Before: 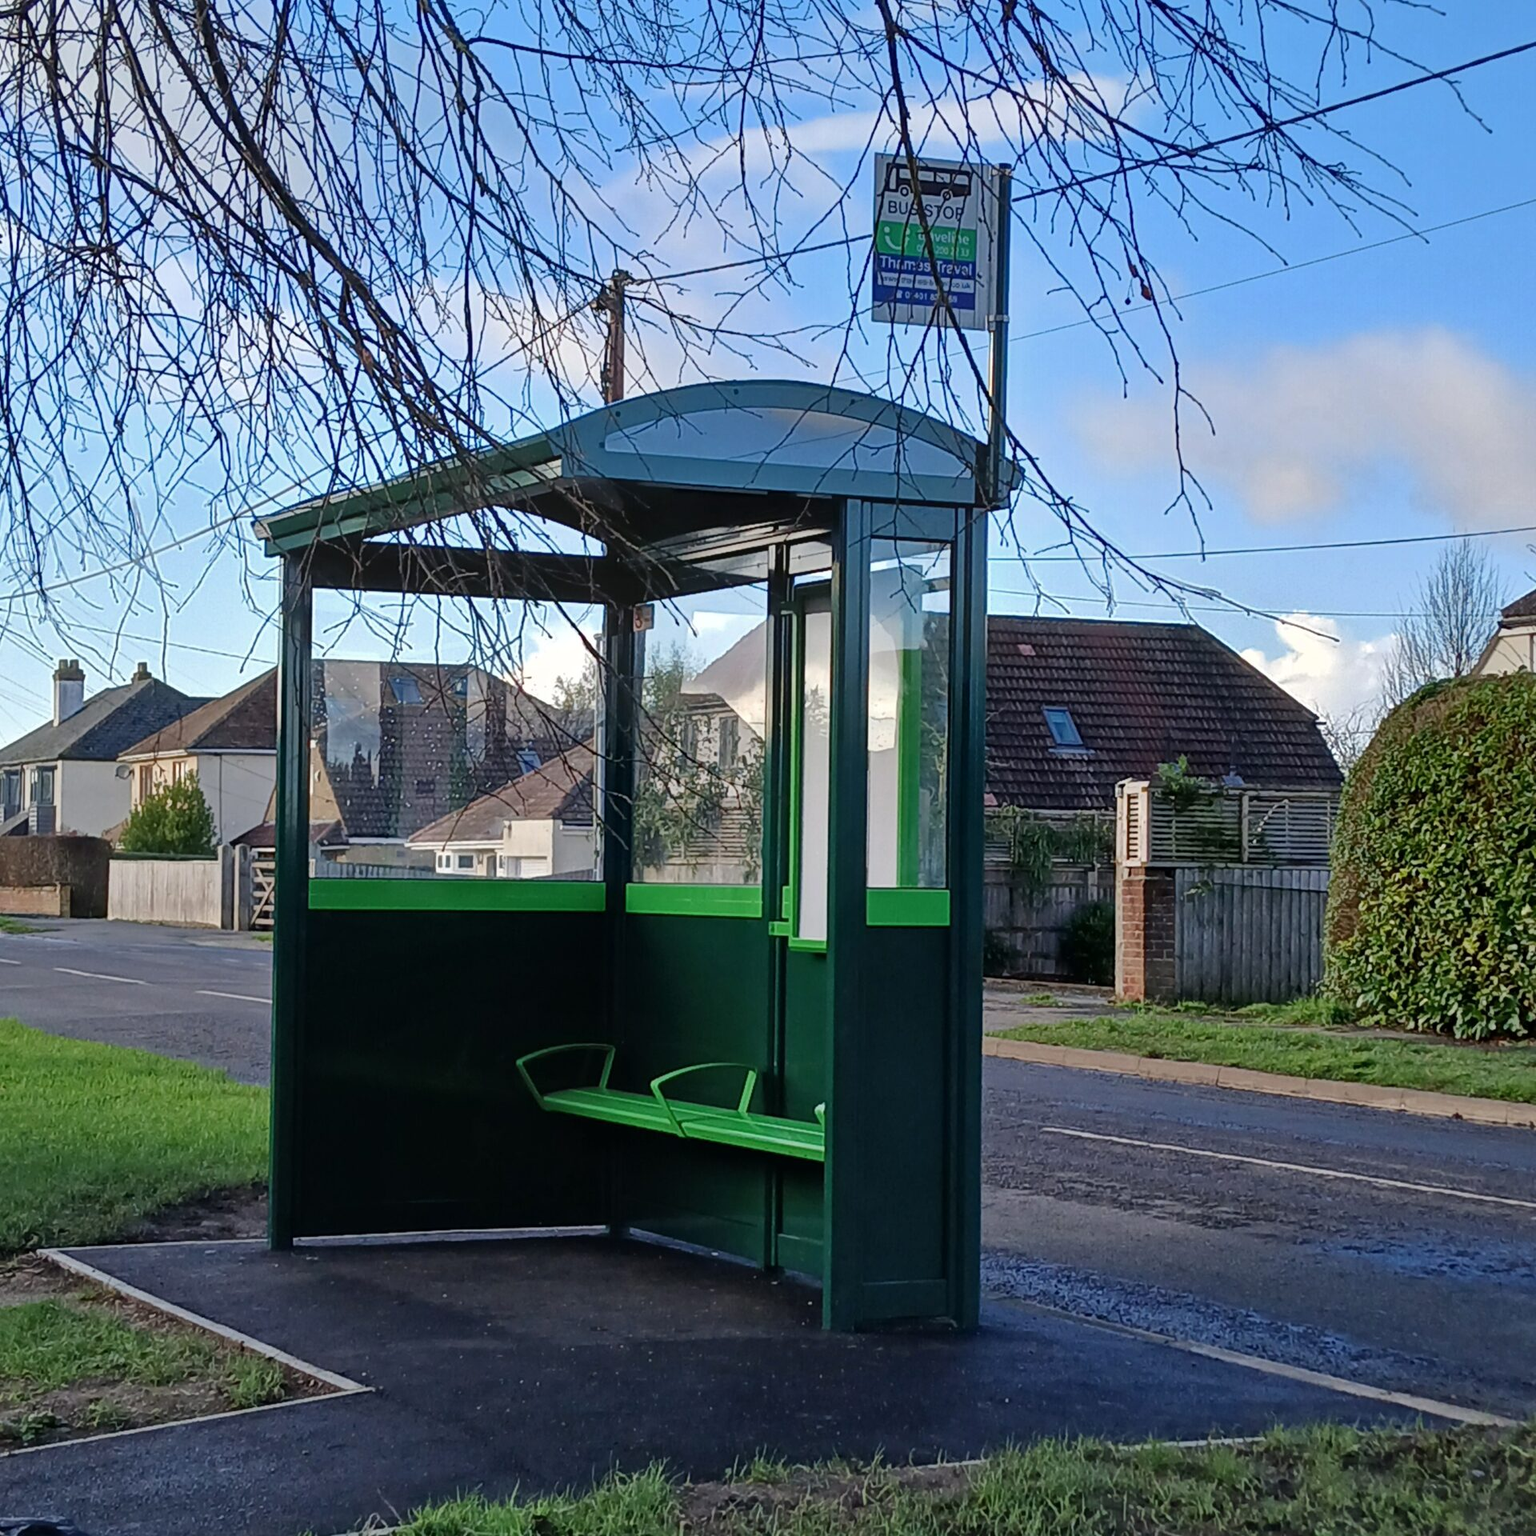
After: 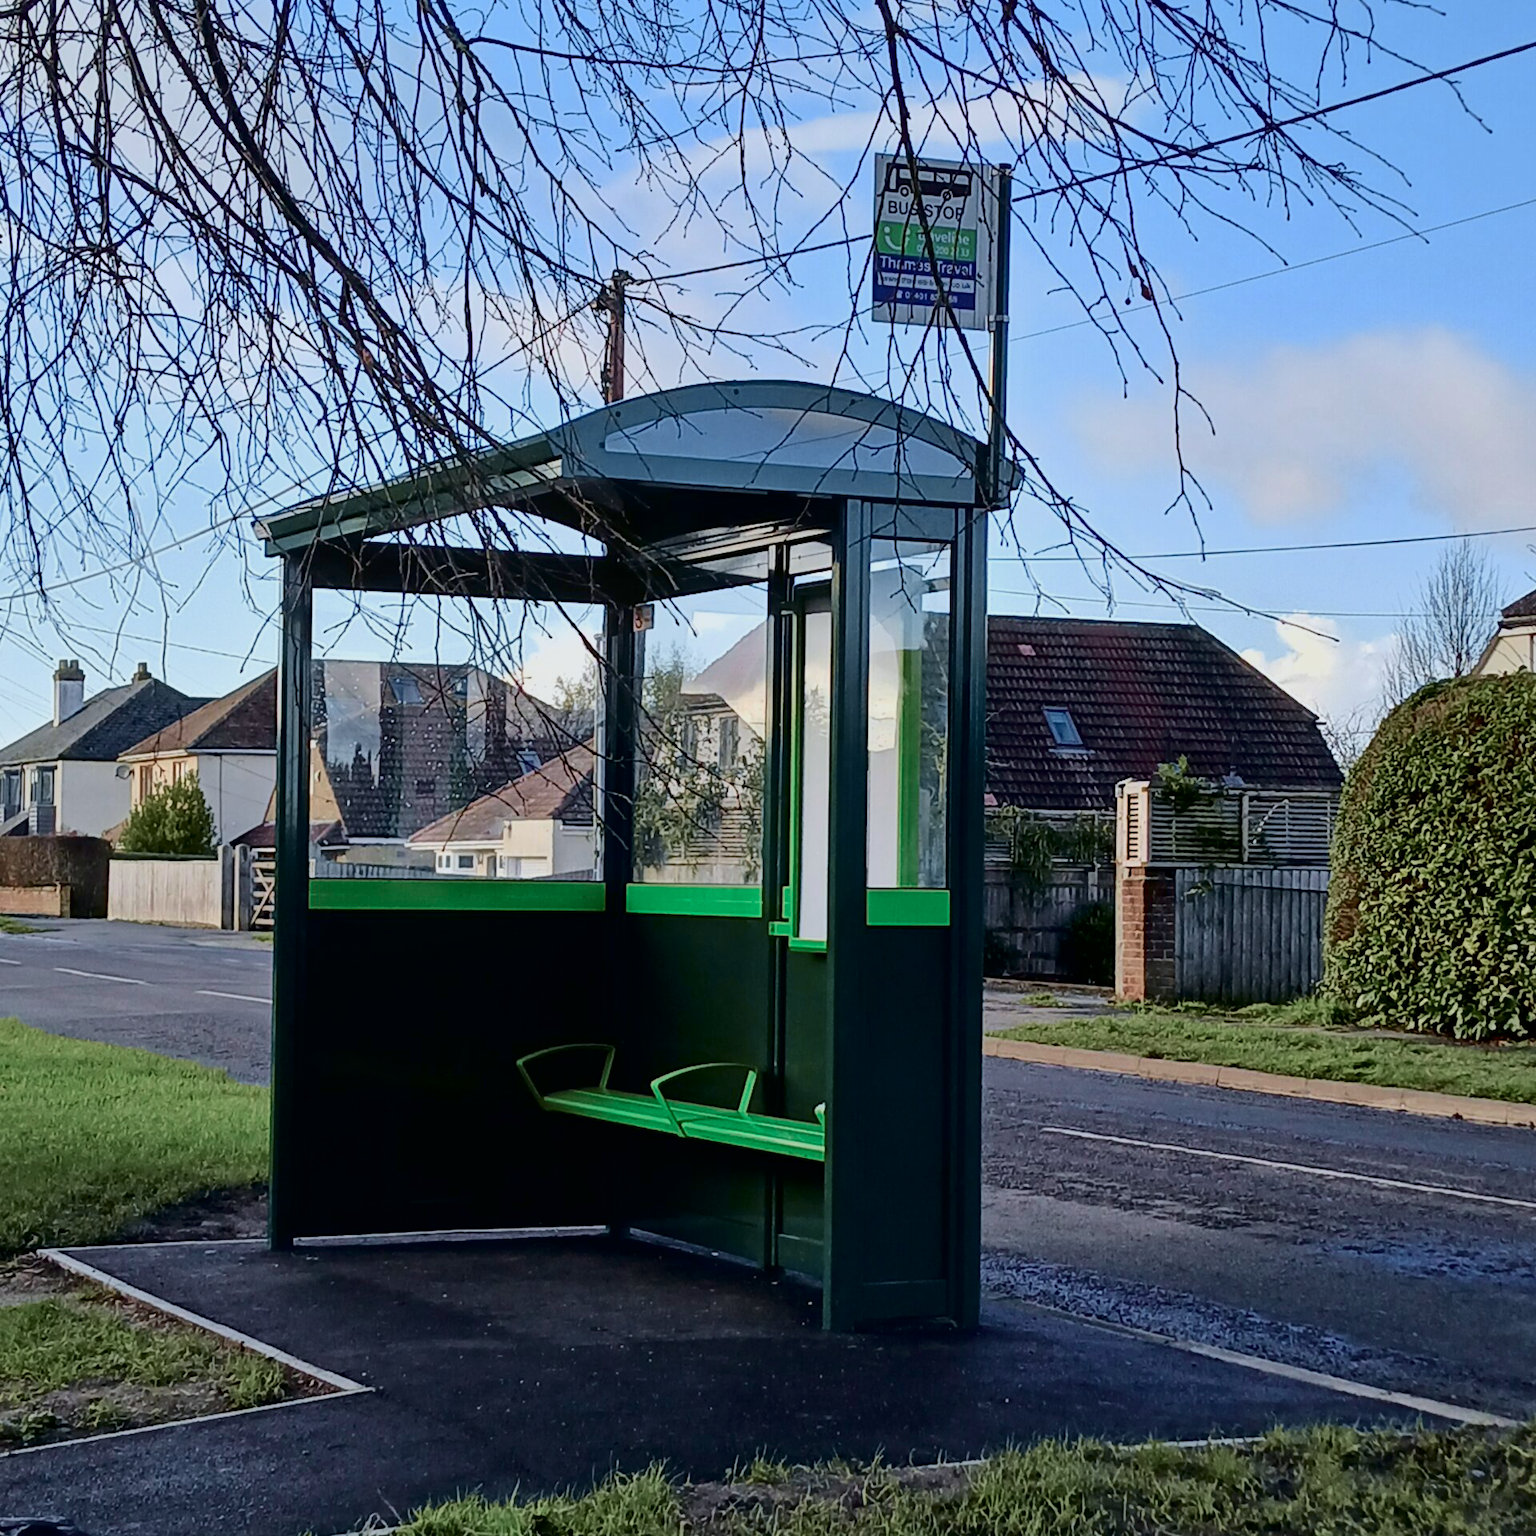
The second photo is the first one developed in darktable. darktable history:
white balance: red 0.988, blue 1.017
tone curve: curves: ch0 [(0, 0) (0.049, 0.01) (0.154, 0.081) (0.491, 0.519) (0.748, 0.765) (1, 0.919)]; ch1 [(0, 0) (0.172, 0.123) (0.317, 0.272) (0.401, 0.422) (0.499, 0.497) (0.531, 0.54) (0.615, 0.603) (0.741, 0.783) (1, 1)]; ch2 [(0, 0) (0.411, 0.424) (0.483, 0.478) (0.544, 0.56) (0.686, 0.638) (1, 1)], color space Lab, independent channels, preserve colors none
